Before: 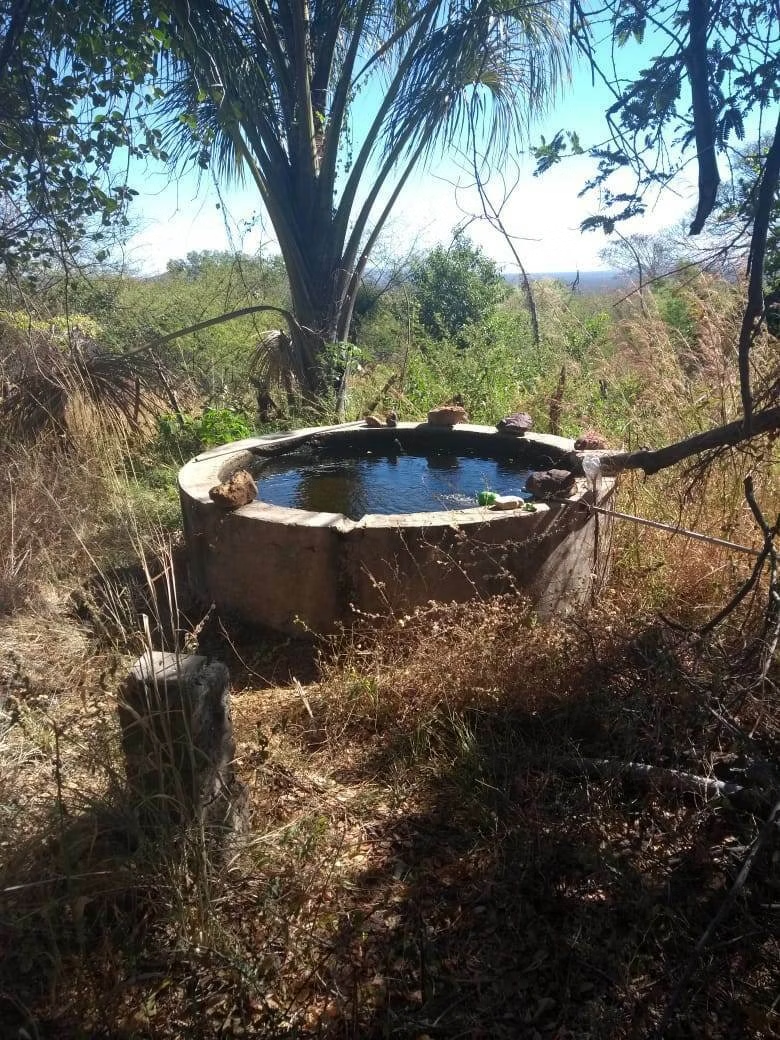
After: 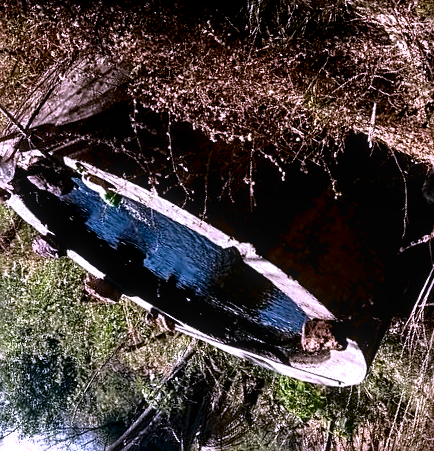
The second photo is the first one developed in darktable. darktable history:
levels: levels [0.029, 0.545, 0.971]
crop and rotate: angle 148.47°, left 9.086%, top 15.639%, right 4.54%, bottom 17.139%
exposure: black level correction 0.026, exposure 0.18 EV, compensate exposure bias true, compensate highlight preservation false
shadows and highlights: shadows -61.77, white point adjustment -5.06, highlights 61.09
local contrast: on, module defaults
color correction: highlights a* 15.09, highlights b* -24.94
sharpen: on, module defaults
